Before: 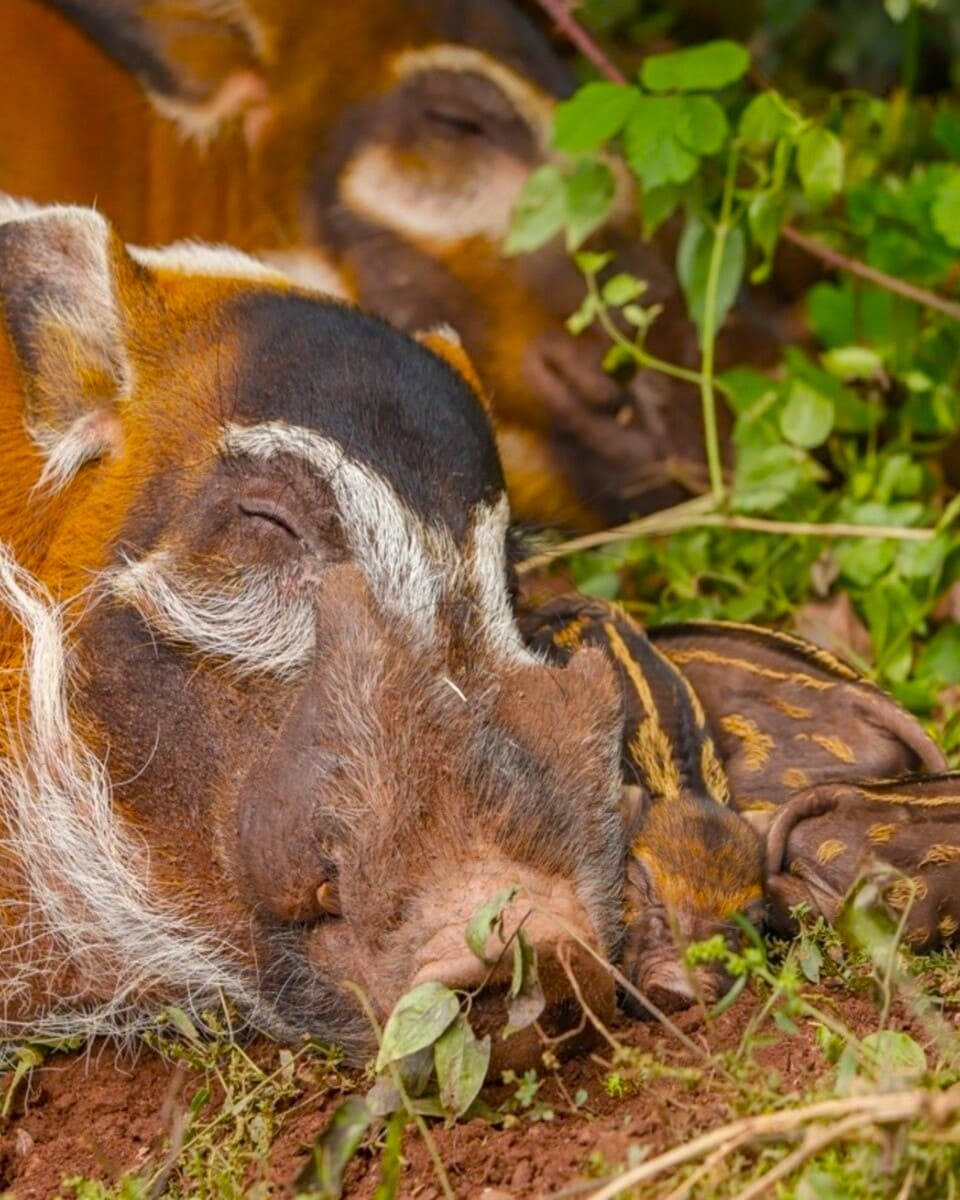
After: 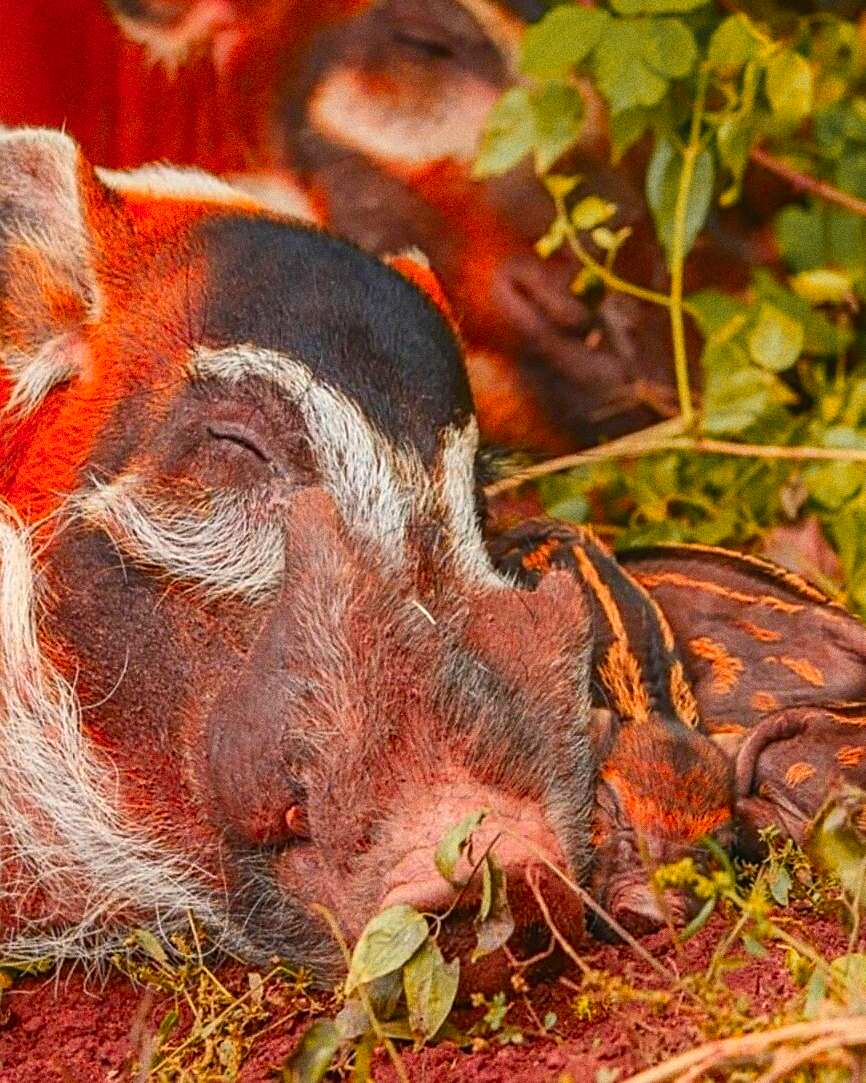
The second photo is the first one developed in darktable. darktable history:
grain: coarseness 0.09 ISO, strength 40%
sharpen: on, module defaults
contrast brightness saturation: contrast 0.16, saturation 0.32
crop: left 3.305%, top 6.436%, right 6.389%, bottom 3.258%
color zones: curves: ch1 [(0.263, 0.53) (0.376, 0.287) (0.487, 0.512) (0.748, 0.547) (1, 0.513)]; ch2 [(0.262, 0.45) (0.751, 0.477)], mix 31.98%
contrast equalizer: y [[0.439, 0.44, 0.442, 0.457, 0.493, 0.498], [0.5 ×6], [0.5 ×6], [0 ×6], [0 ×6]], mix 0.59
shadows and highlights: shadows color adjustment 97.66%, soften with gaussian
